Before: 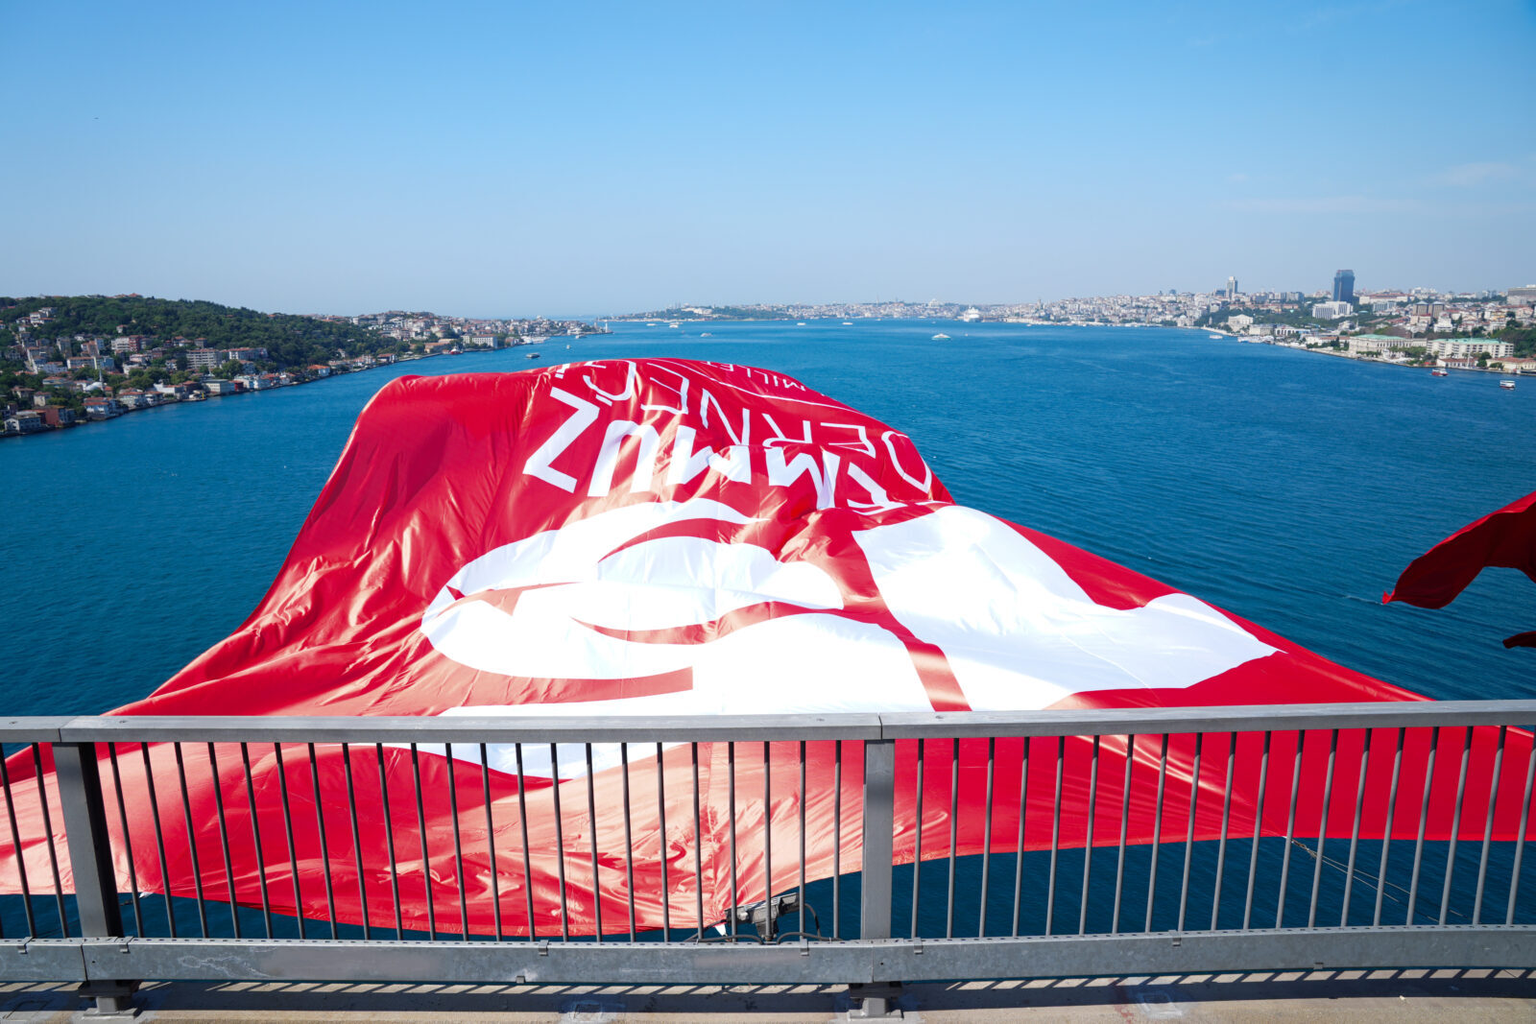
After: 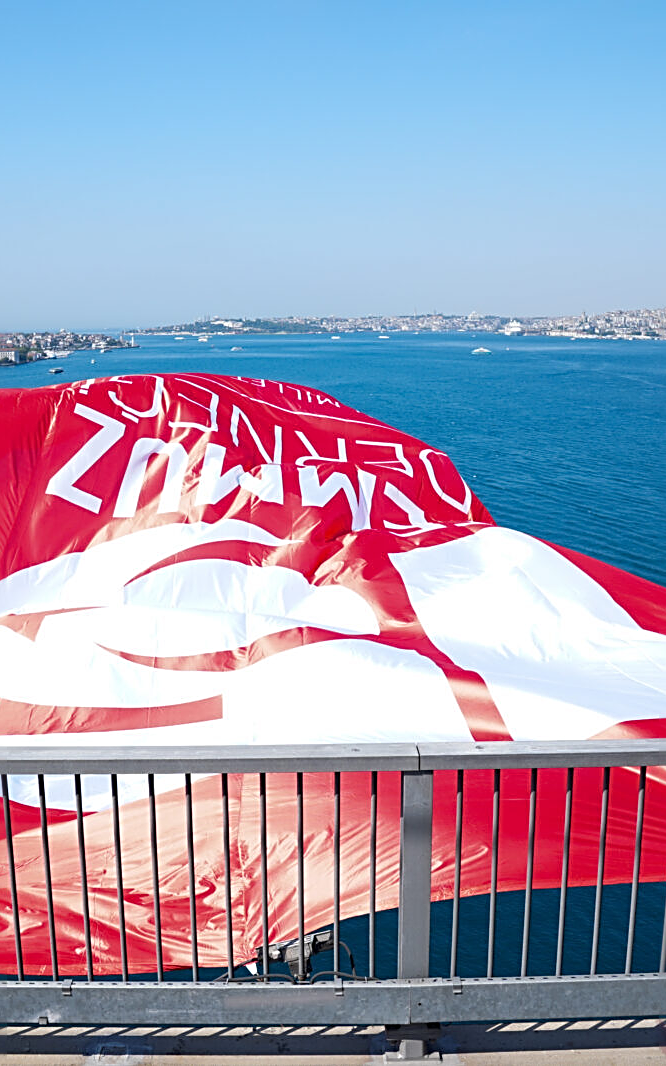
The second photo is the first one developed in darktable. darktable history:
sharpen: radius 2.543, amount 0.636
crop: left 31.229%, right 27.105%
